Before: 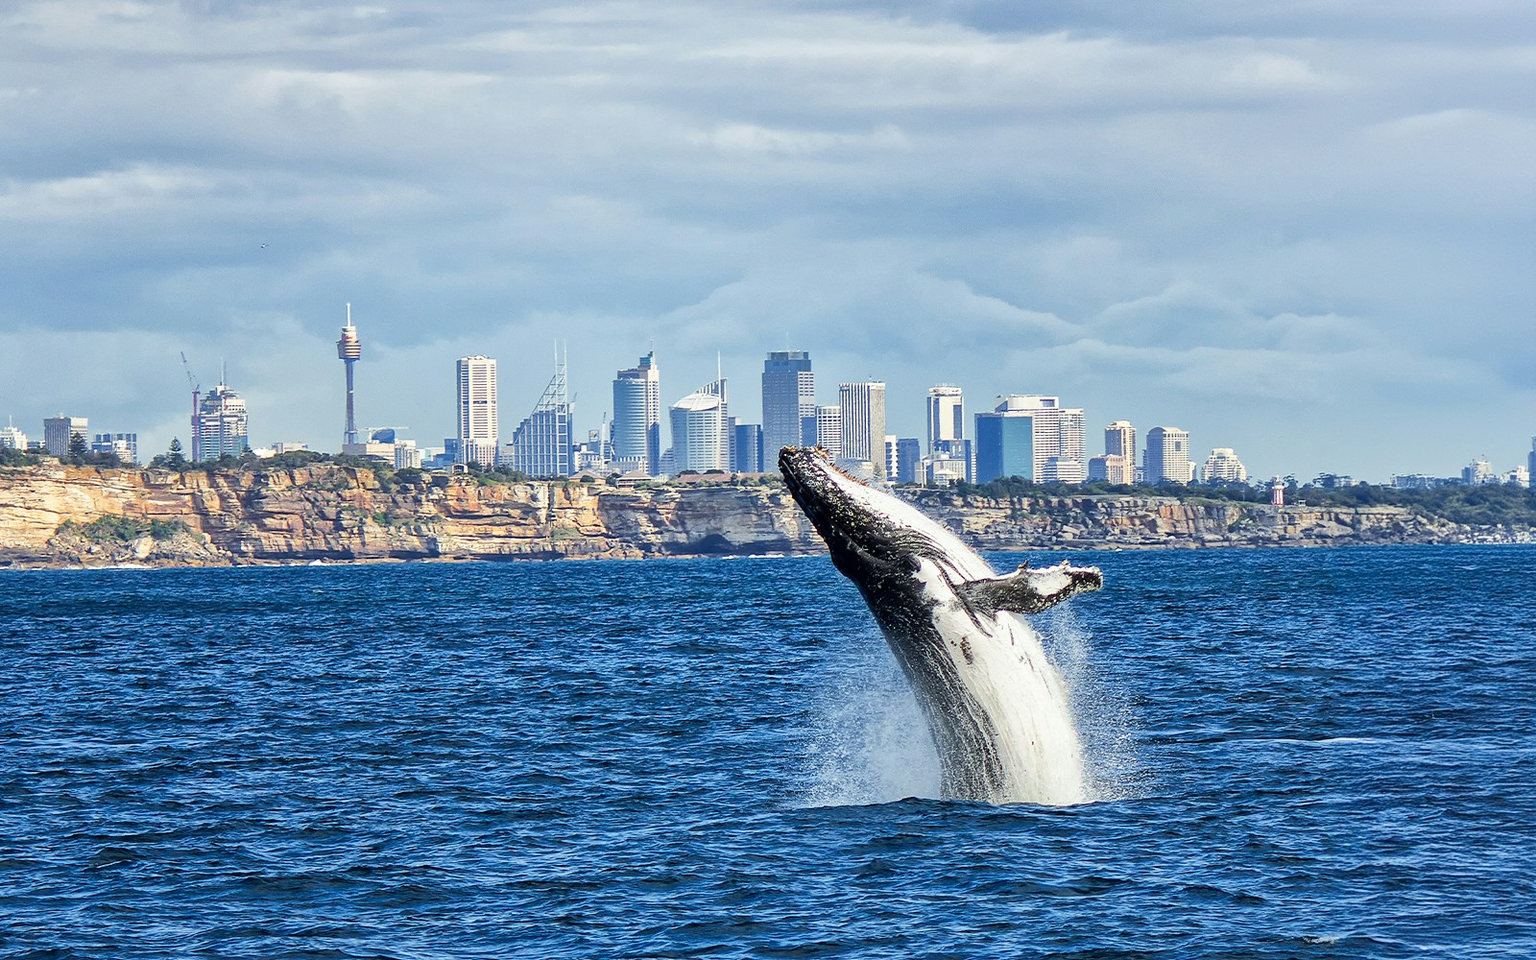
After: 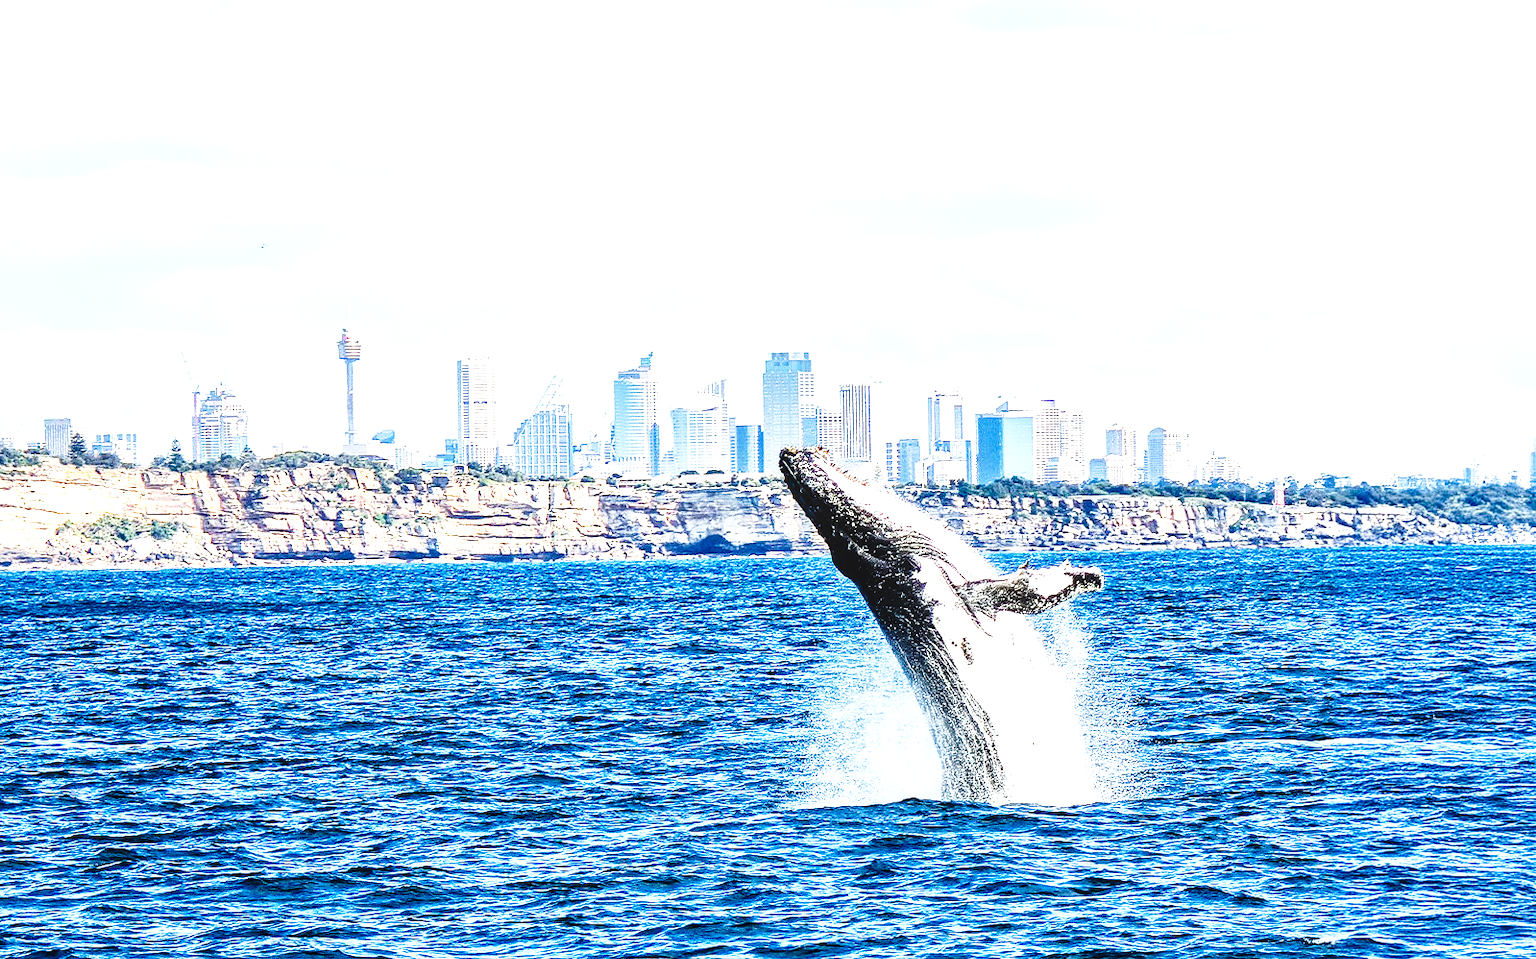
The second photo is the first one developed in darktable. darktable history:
exposure: exposure 0.493 EV, compensate highlight preservation false
local contrast: on, module defaults
tone equalizer: -8 EV -0.75 EV, -7 EV -0.7 EV, -6 EV -0.6 EV, -5 EV -0.4 EV, -3 EV 0.4 EV, -2 EV 0.6 EV, -1 EV 0.7 EV, +0 EV 0.75 EV, edges refinement/feathering 500, mask exposure compensation -1.57 EV, preserve details no
base curve: curves: ch0 [(0, 0) (0.028, 0.03) (0.121, 0.232) (0.46, 0.748) (0.859, 0.968) (1, 1)], preserve colors none
color balance rgb: shadows lift › luminance -20%, power › hue 72.24°, highlights gain › luminance 15%, global offset › hue 171.6°, perceptual saturation grading › global saturation 14.09%, perceptual saturation grading › highlights -25%, perceptual saturation grading › shadows 25%, global vibrance 25%, contrast 10%
